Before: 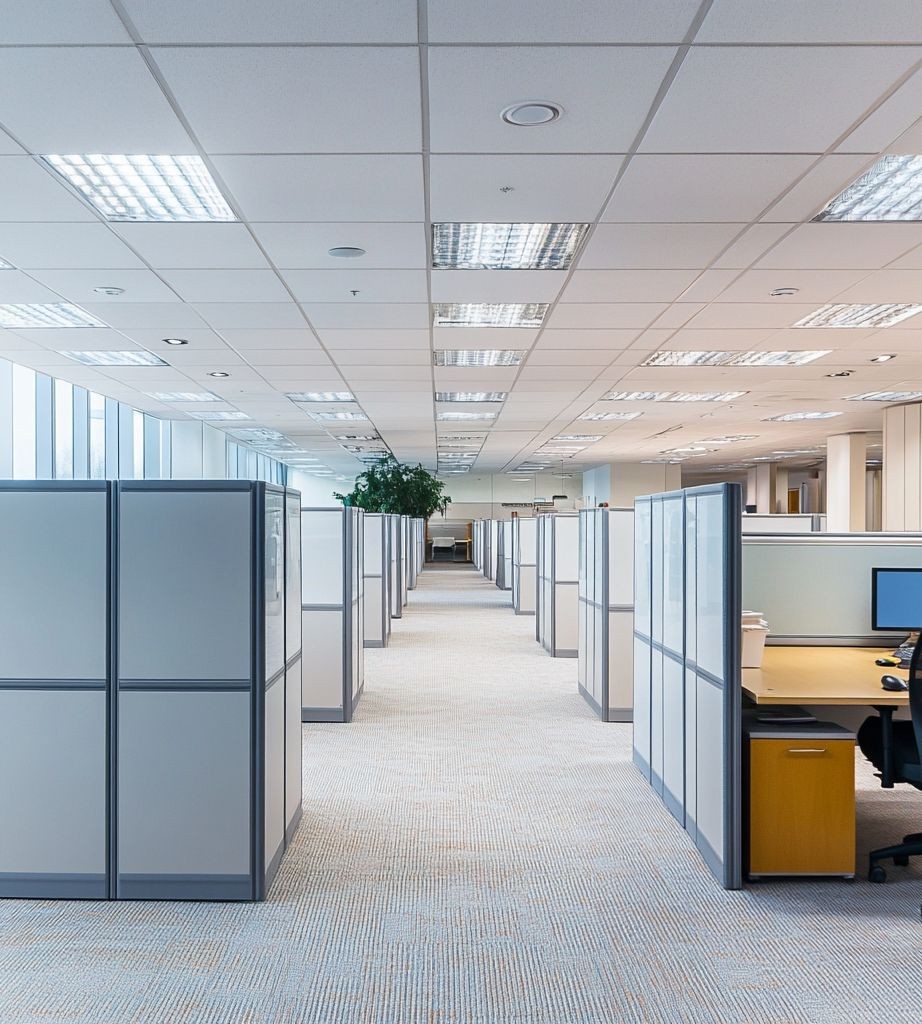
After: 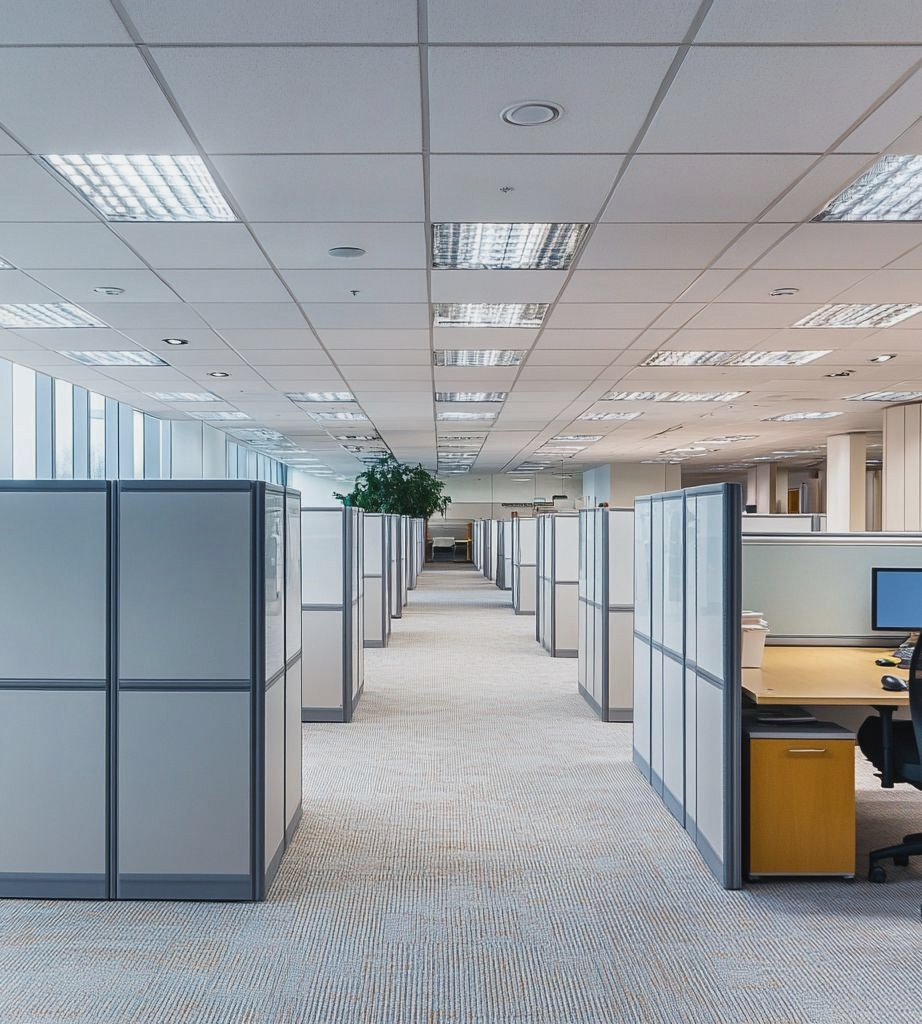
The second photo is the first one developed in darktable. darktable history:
shadows and highlights: shadows 52.42, soften with gaussian
contrast brightness saturation: contrast -0.1, saturation -0.1
local contrast: highlights 100%, shadows 100%, detail 120%, midtone range 0.2
